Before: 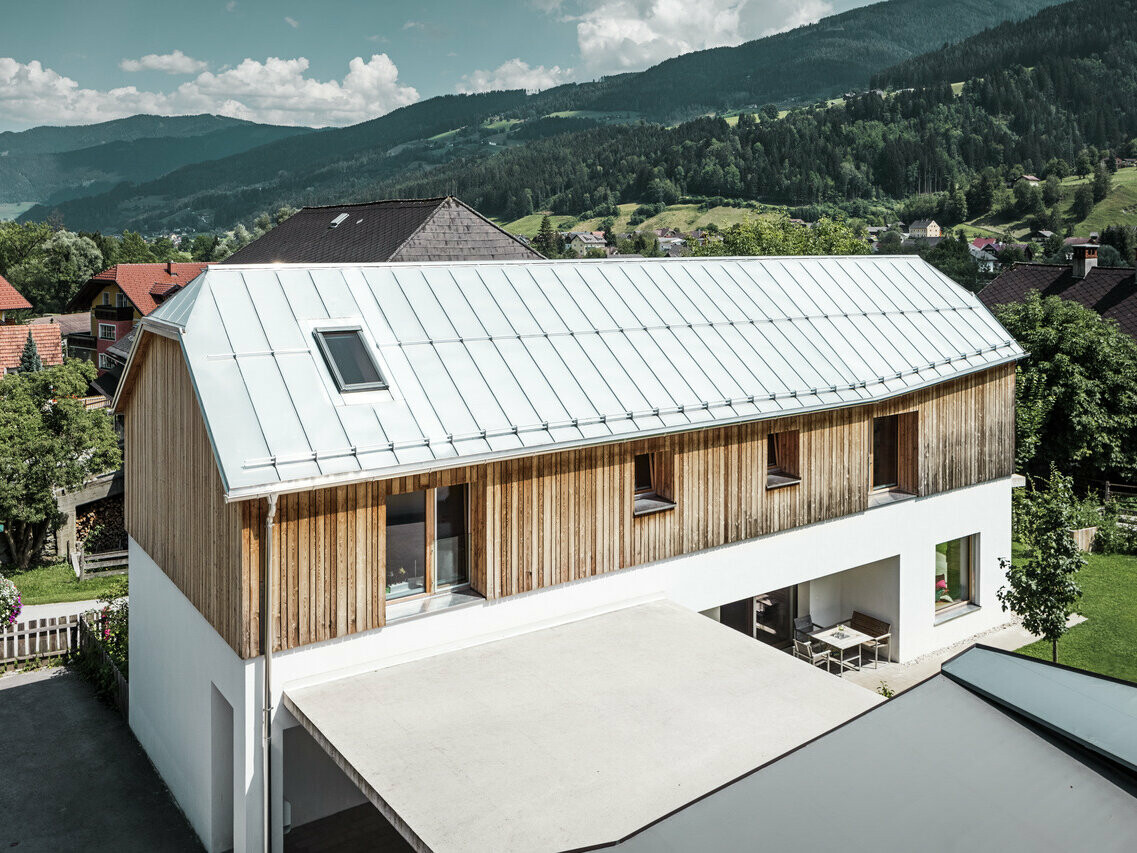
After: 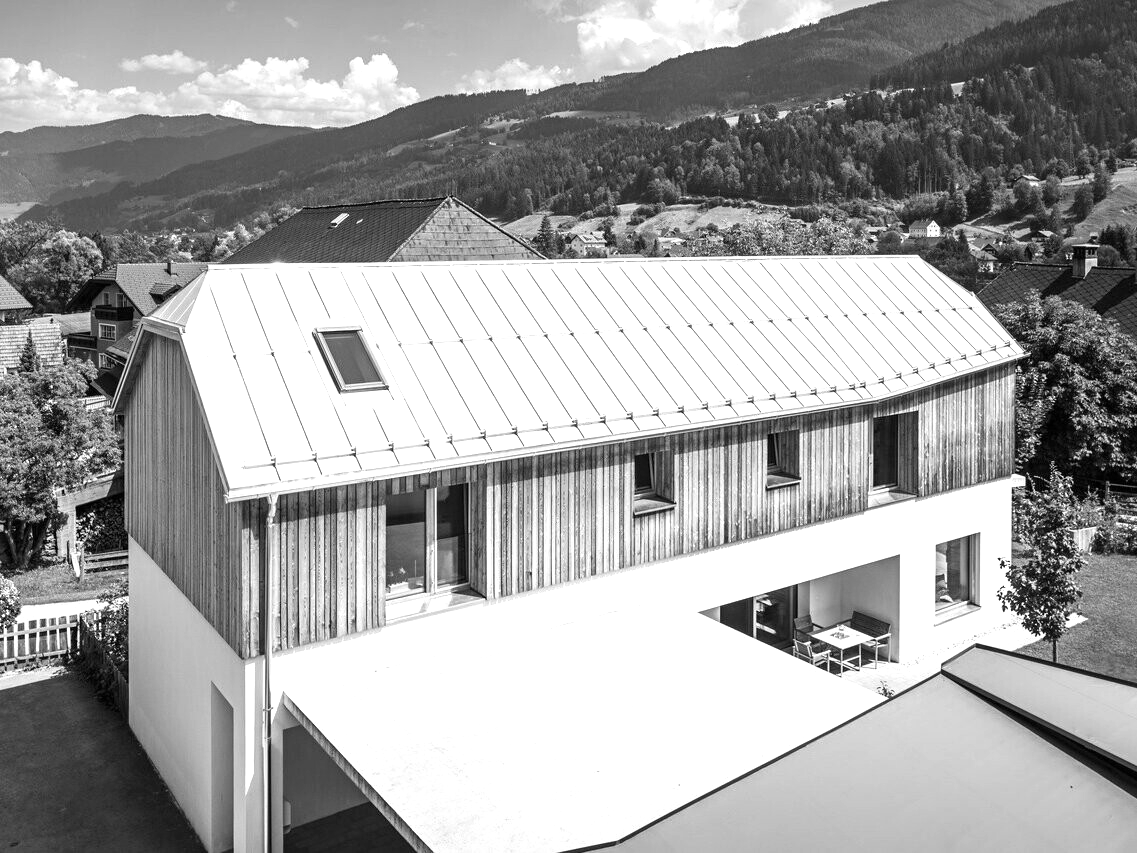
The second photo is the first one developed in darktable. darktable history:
monochrome: on, module defaults
exposure: exposure 0.6 EV, compensate highlight preservation false
